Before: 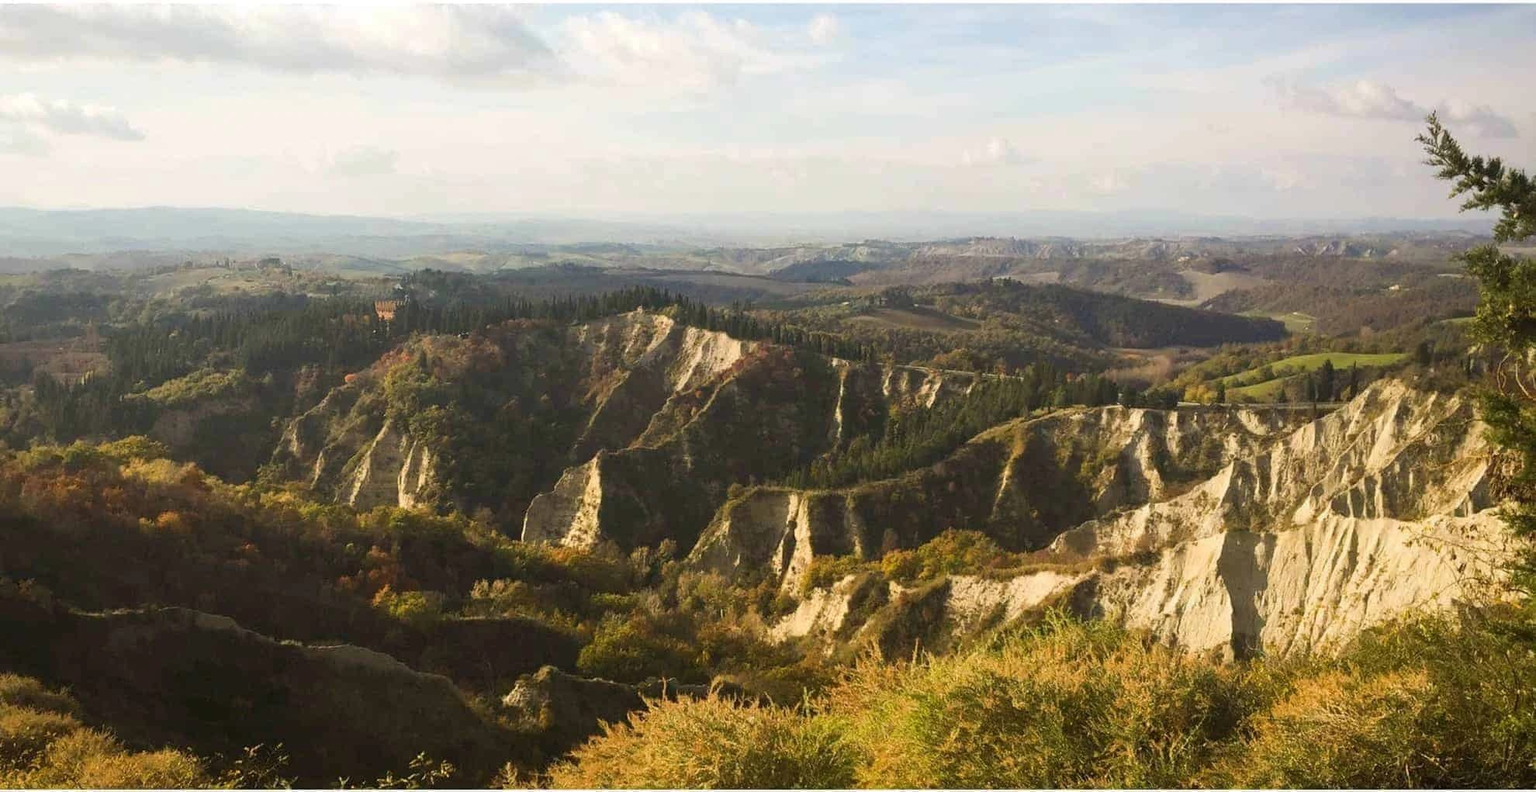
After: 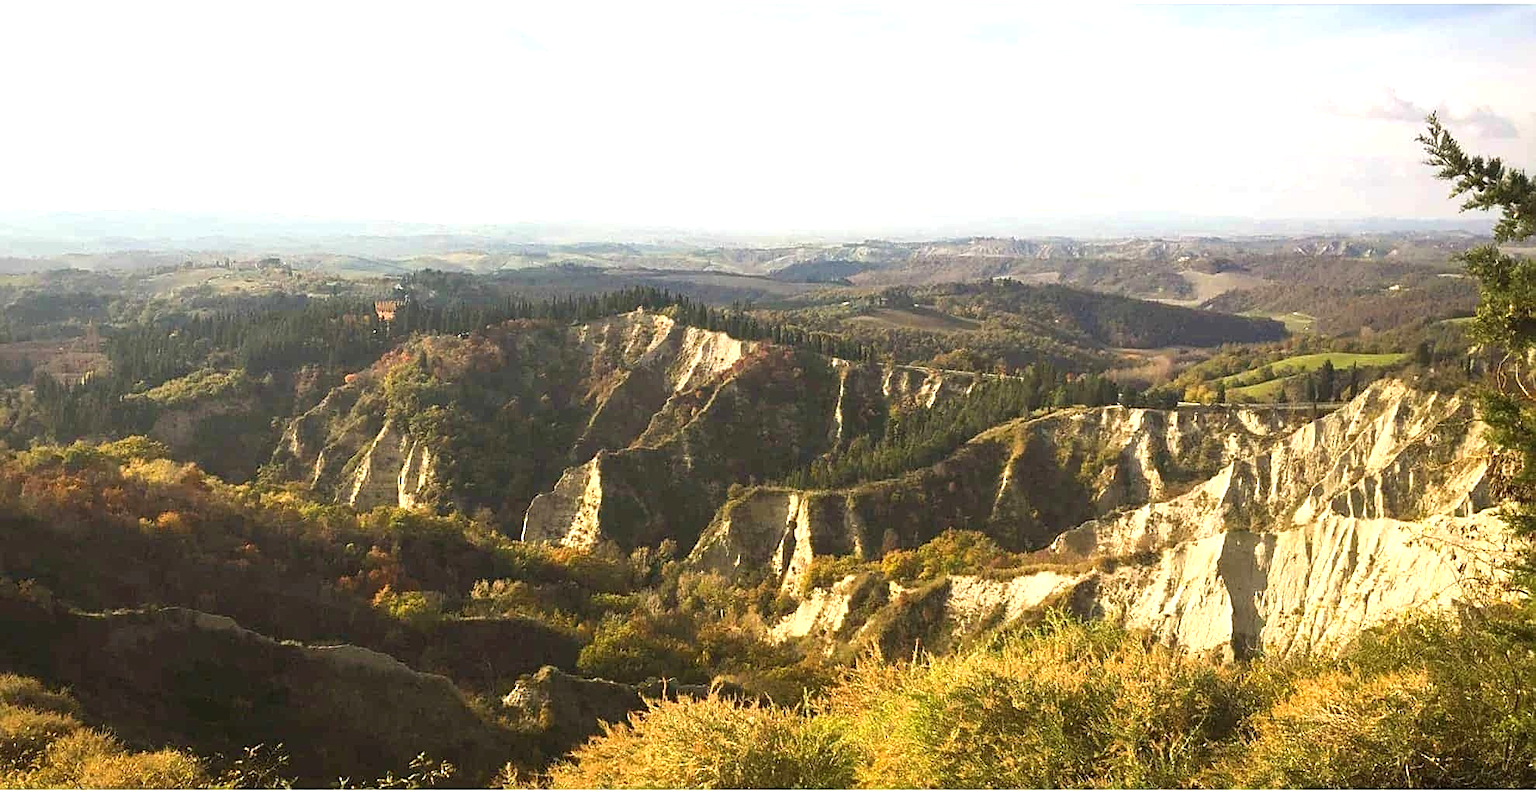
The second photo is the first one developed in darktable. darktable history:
exposure: black level correction 0, exposure 0.697 EV, compensate exposure bias true, compensate highlight preservation false
sharpen: on, module defaults
